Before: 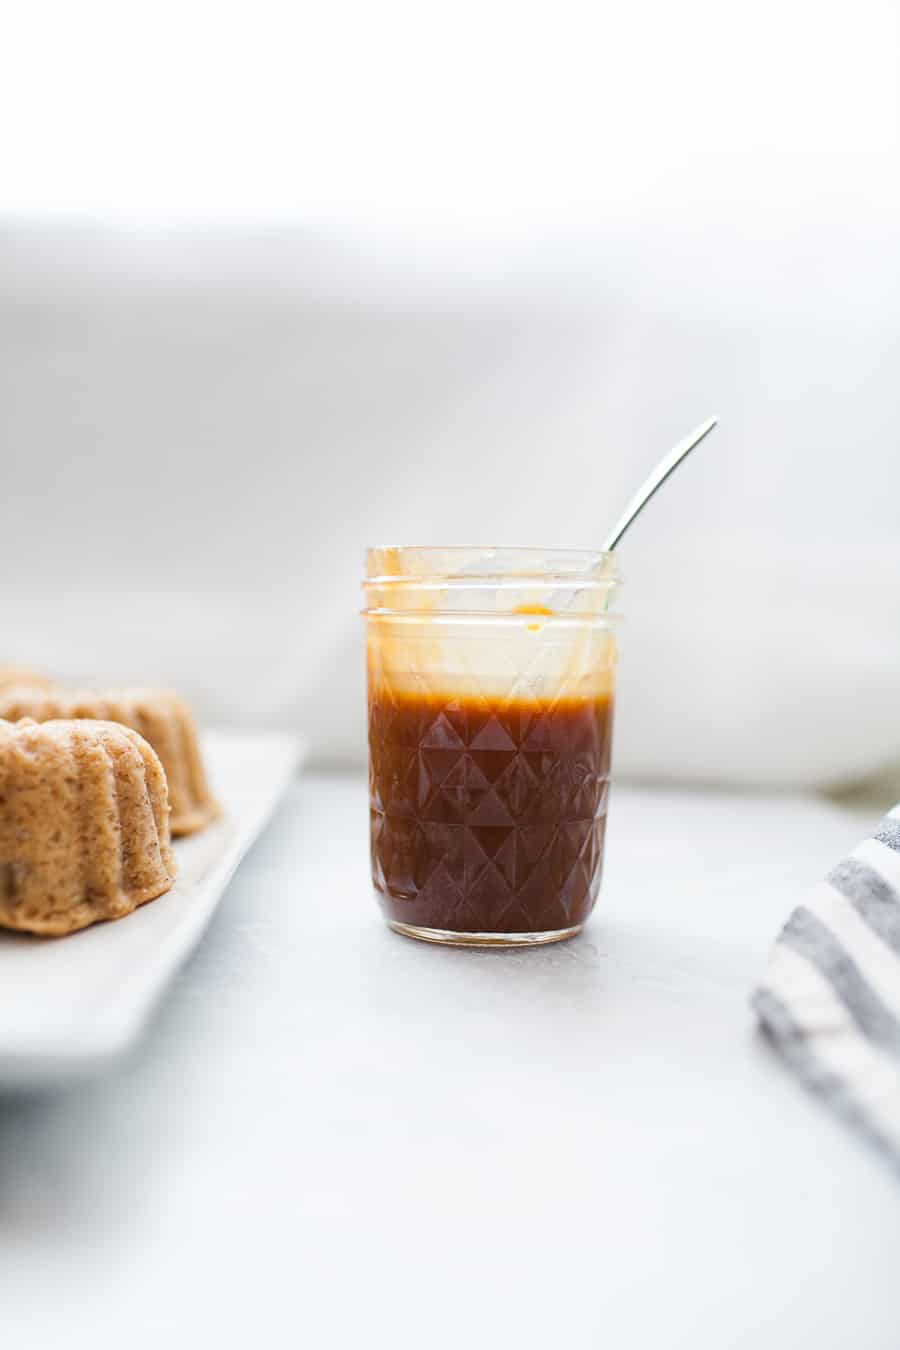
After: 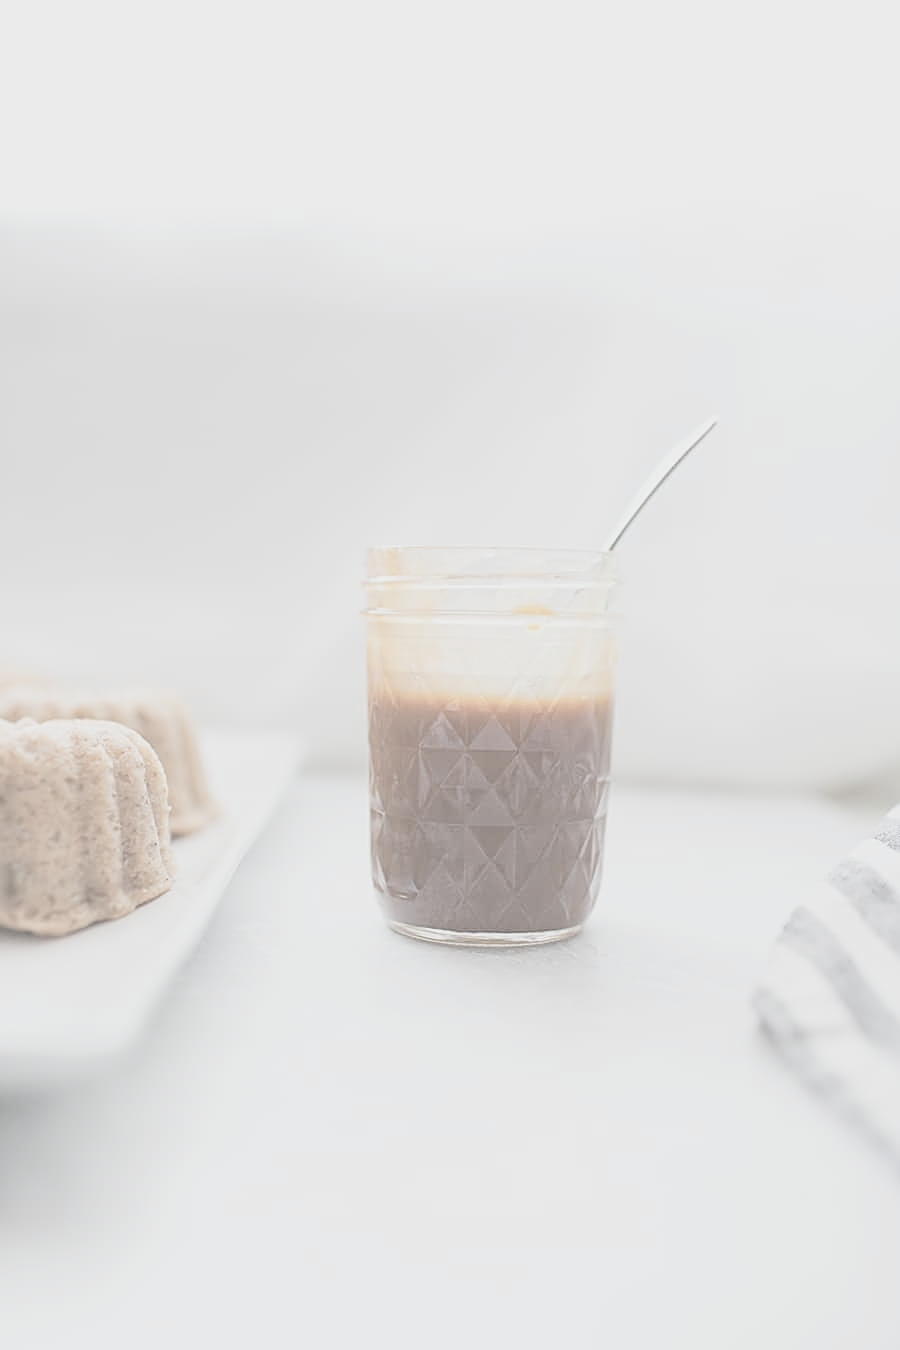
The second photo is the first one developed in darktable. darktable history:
sharpen: on, module defaults
contrast brightness saturation: contrast -0.32, brightness 0.75, saturation -0.78
